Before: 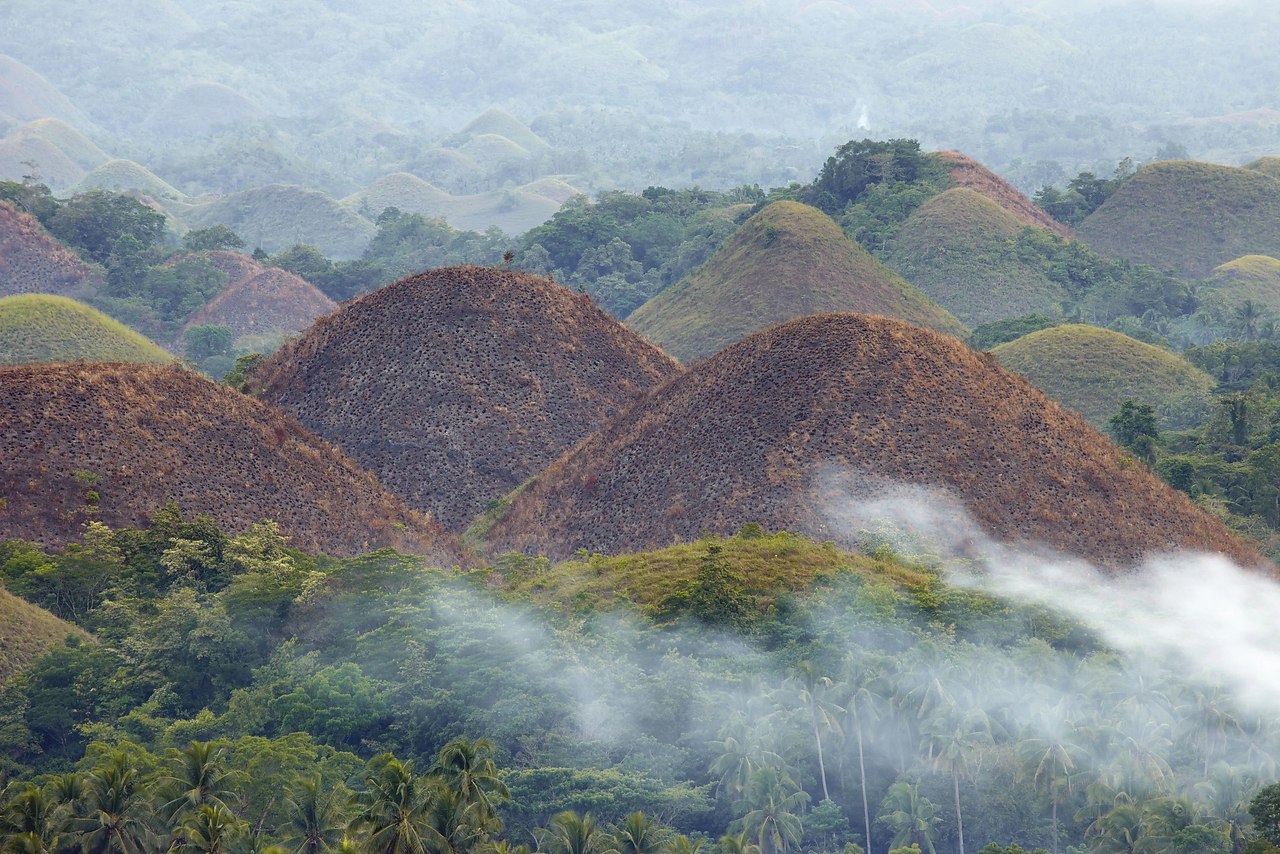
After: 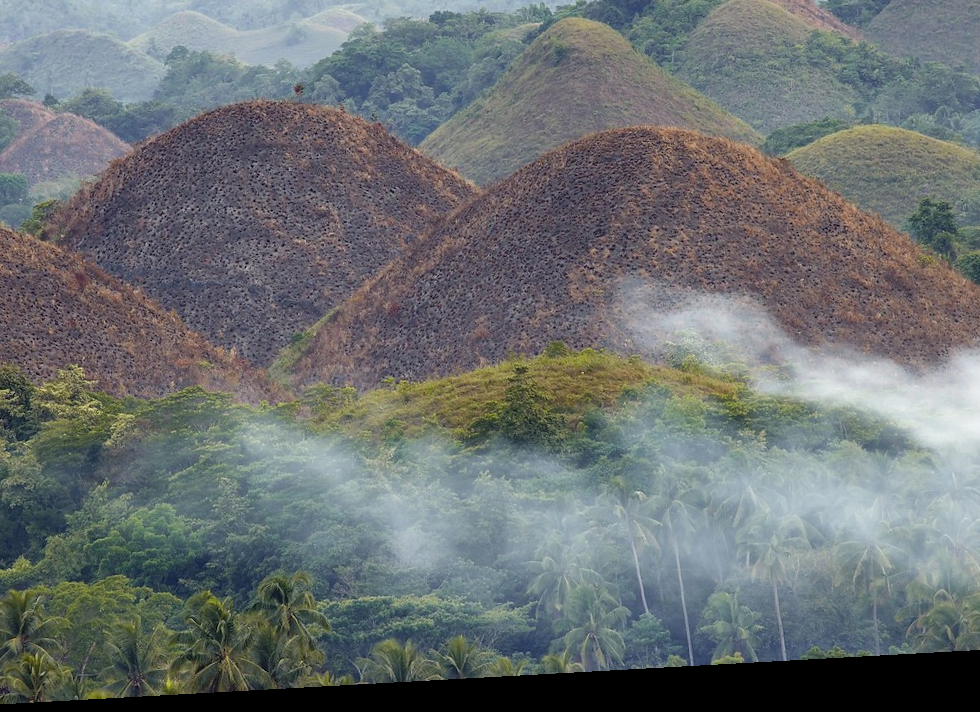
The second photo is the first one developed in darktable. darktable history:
color zones: curves: ch0 [(0, 0.5) (0.143, 0.5) (0.286, 0.5) (0.429, 0.495) (0.571, 0.437) (0.714, 0.44) (0.857, 0.496) (1, 0.5)]
rotate and perspective: rotation -3.18°, automatic cropping off
crop: left 16.871%, top 22.857%, right 9.116%
